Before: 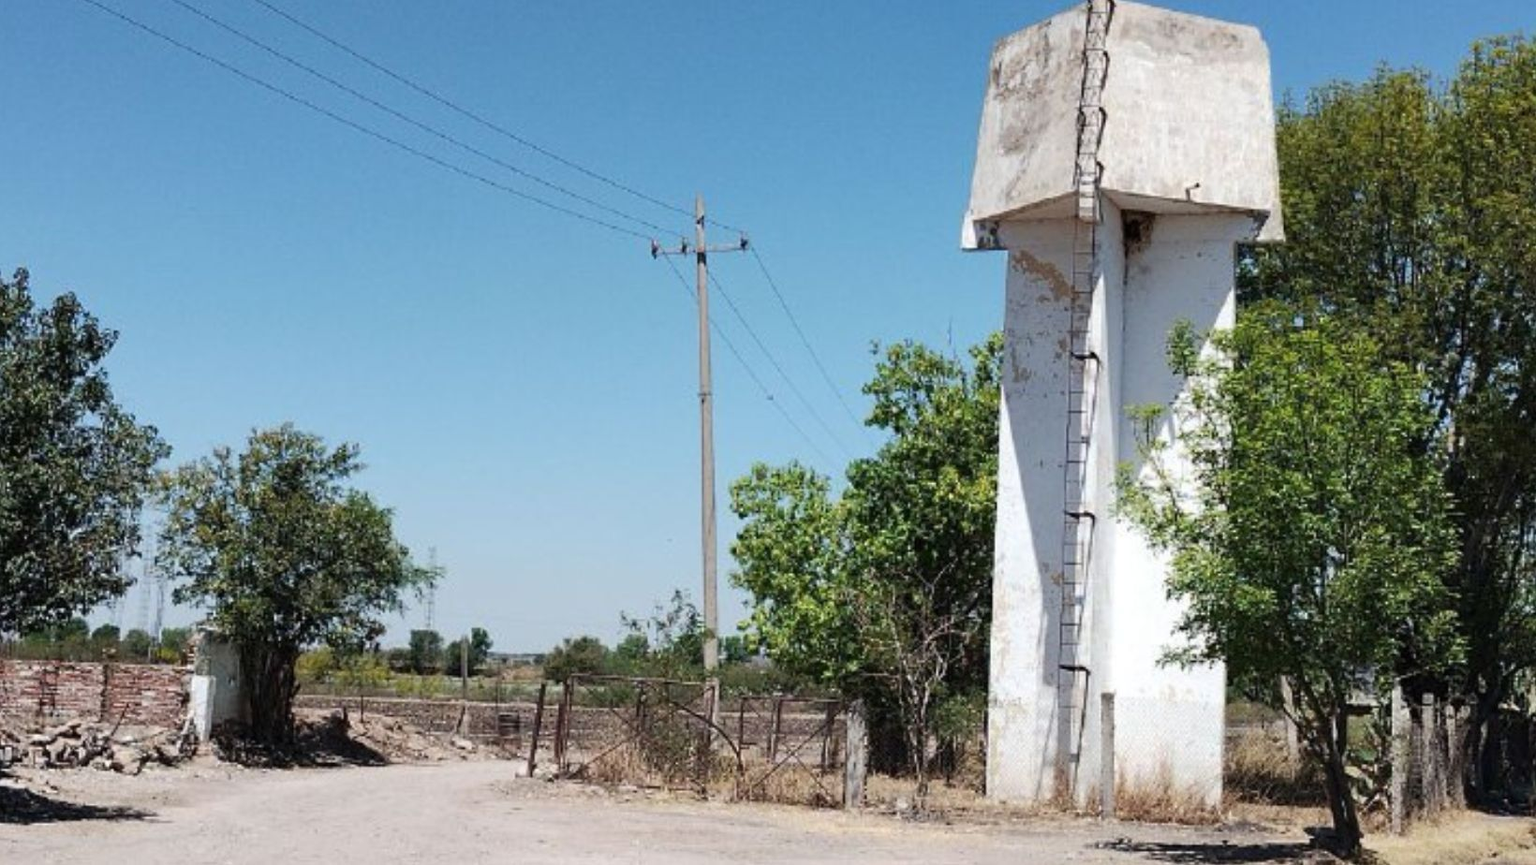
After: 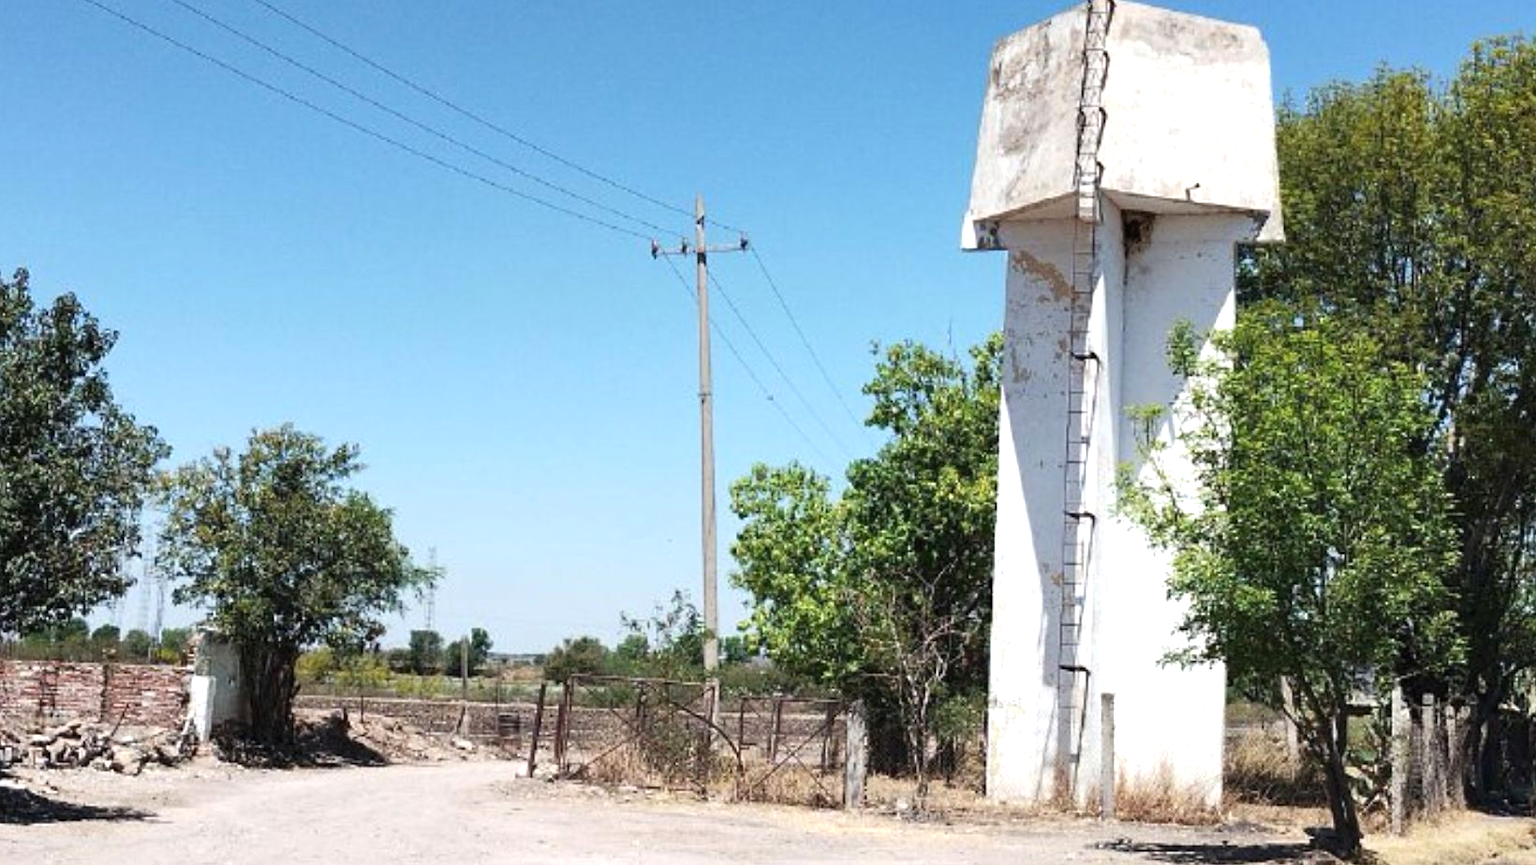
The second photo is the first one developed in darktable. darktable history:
exposure: black level correction 0, exposure 0.5 EV, compensate highlight preservation false
white balance: emerald 1
